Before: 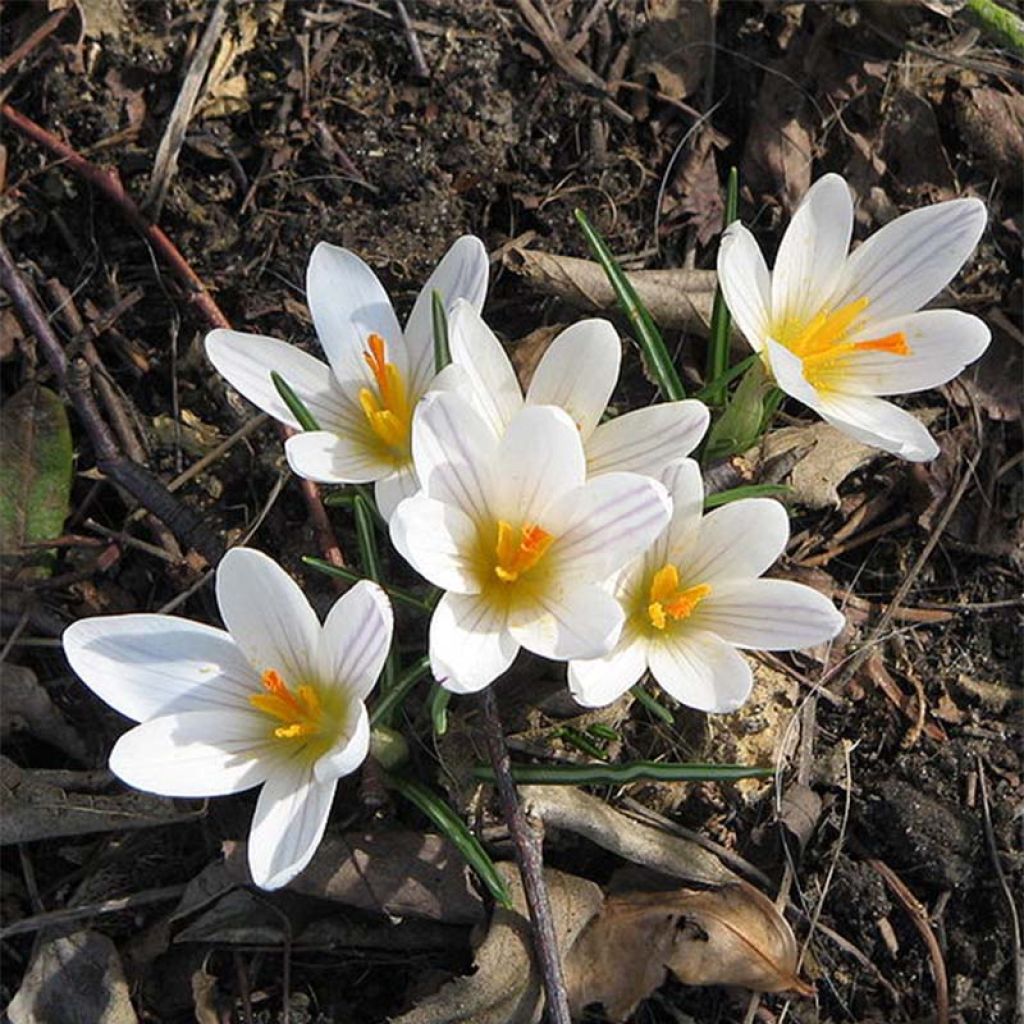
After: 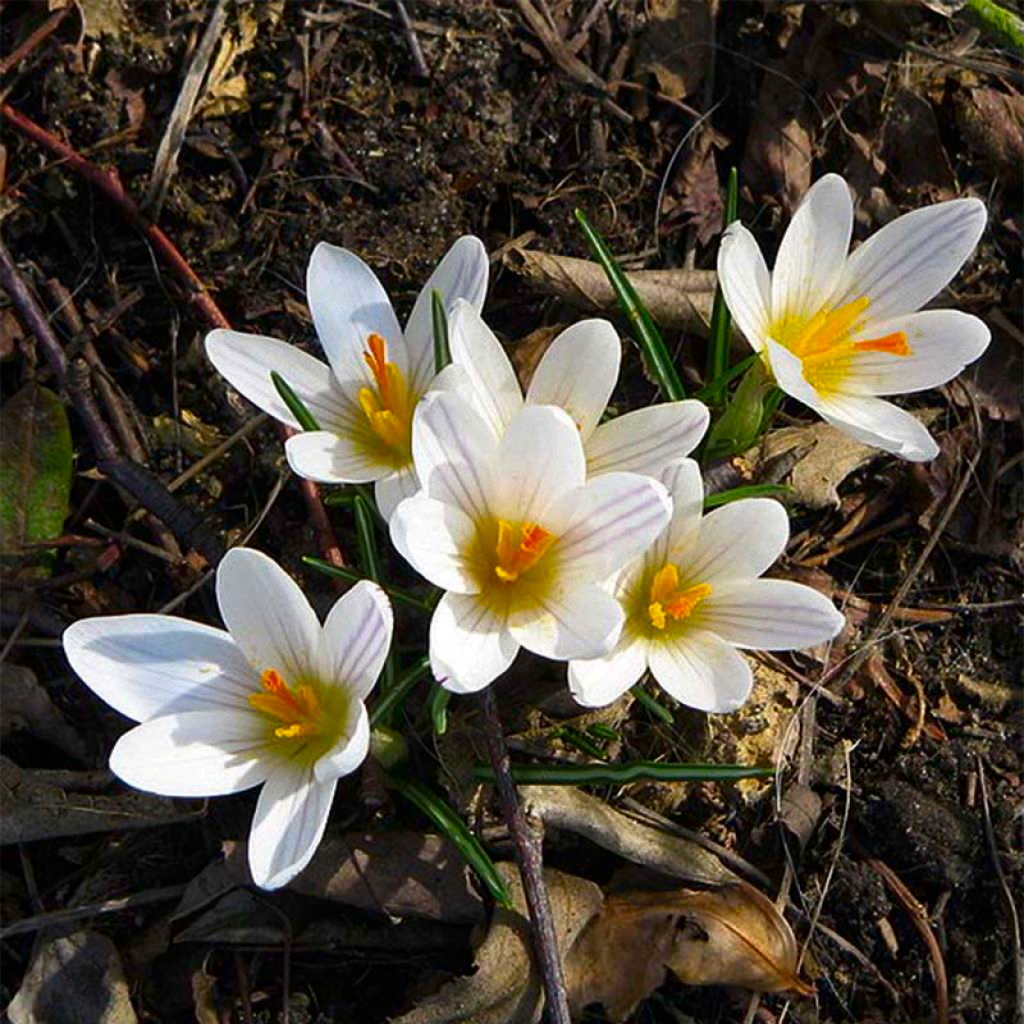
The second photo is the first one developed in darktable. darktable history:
contrast brightness saturation: contrast 0.07, brightness -0.14, saturation 0.11
color balance rgb: perceptual saturation grading › global saturation 20%, global vibrance 20%
